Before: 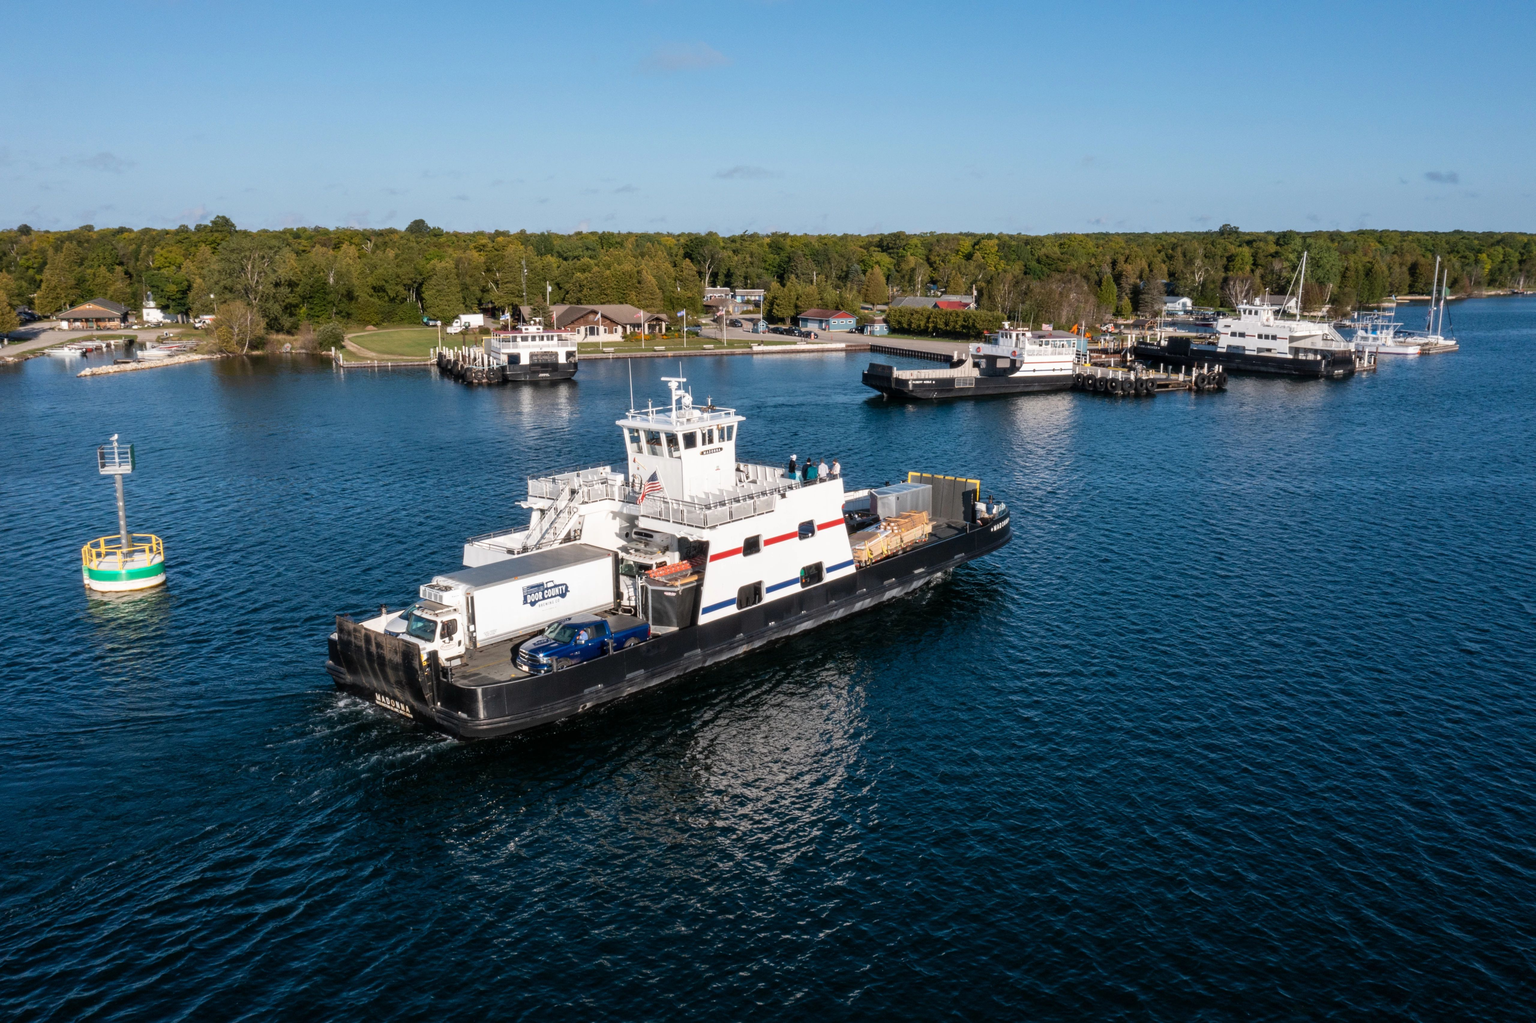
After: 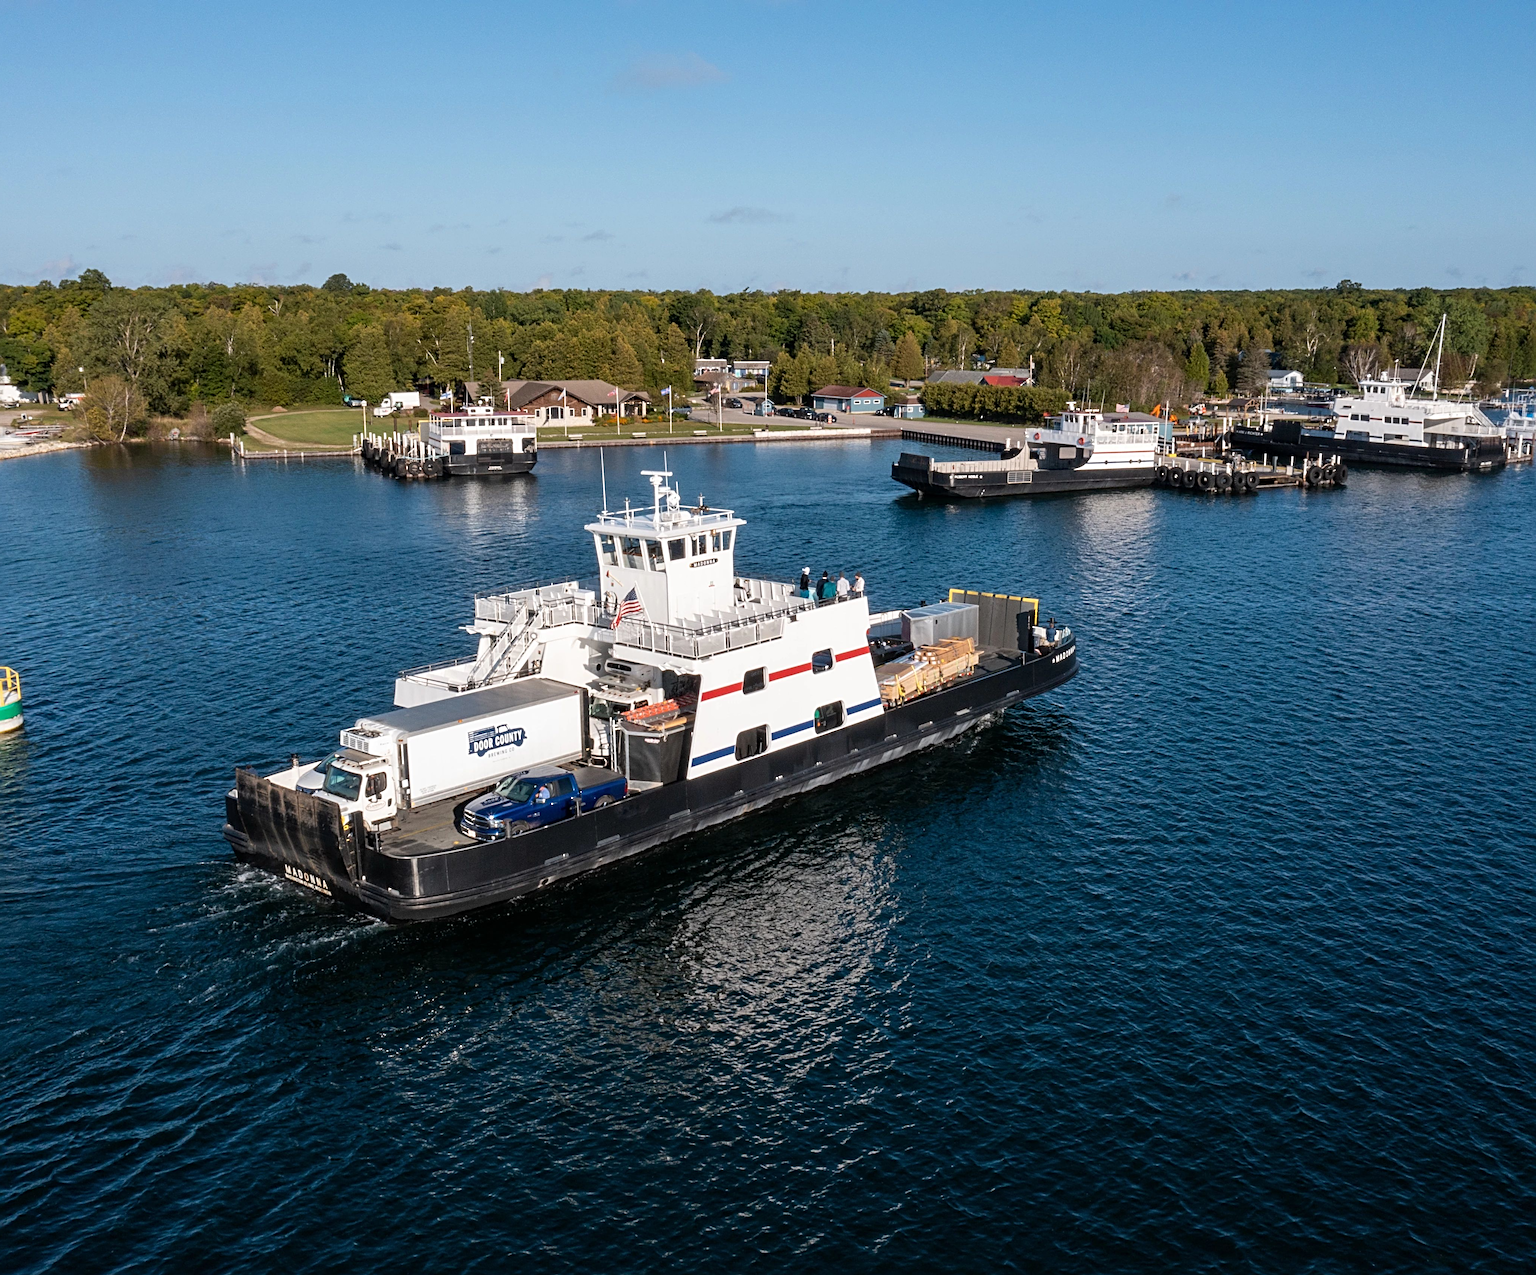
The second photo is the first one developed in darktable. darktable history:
crop and rotate: left 9.597%, right 10.195%
sharpen: radius 4.883
